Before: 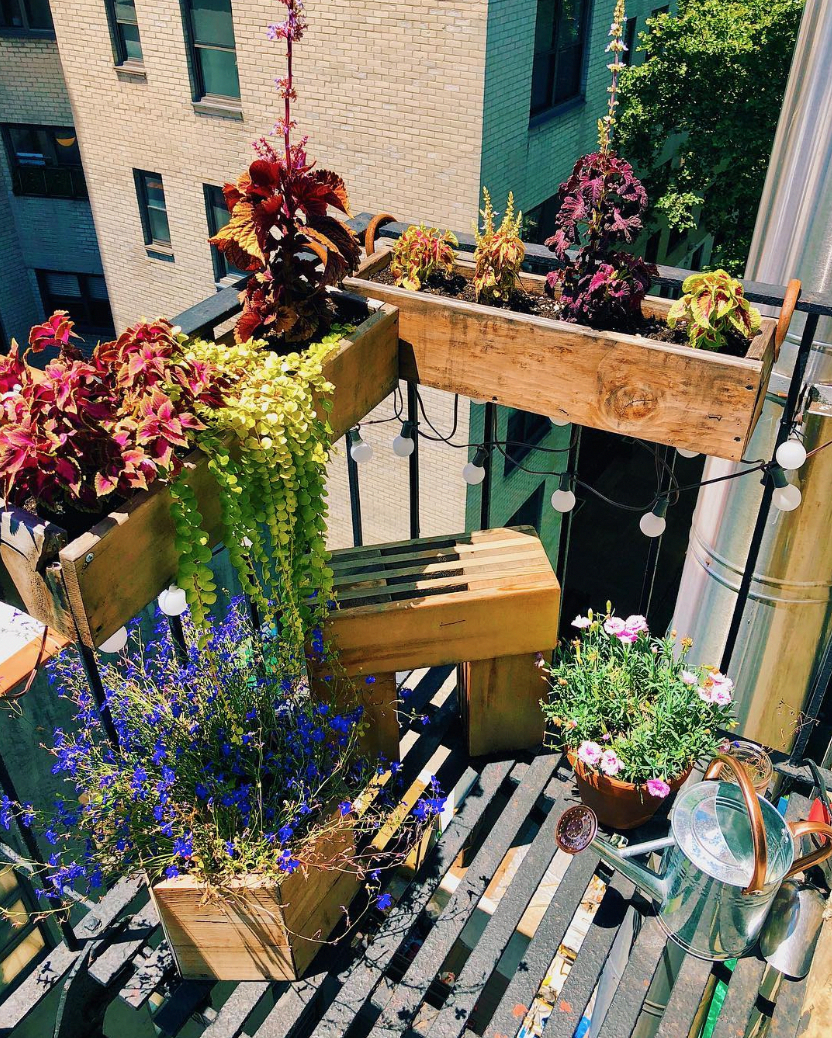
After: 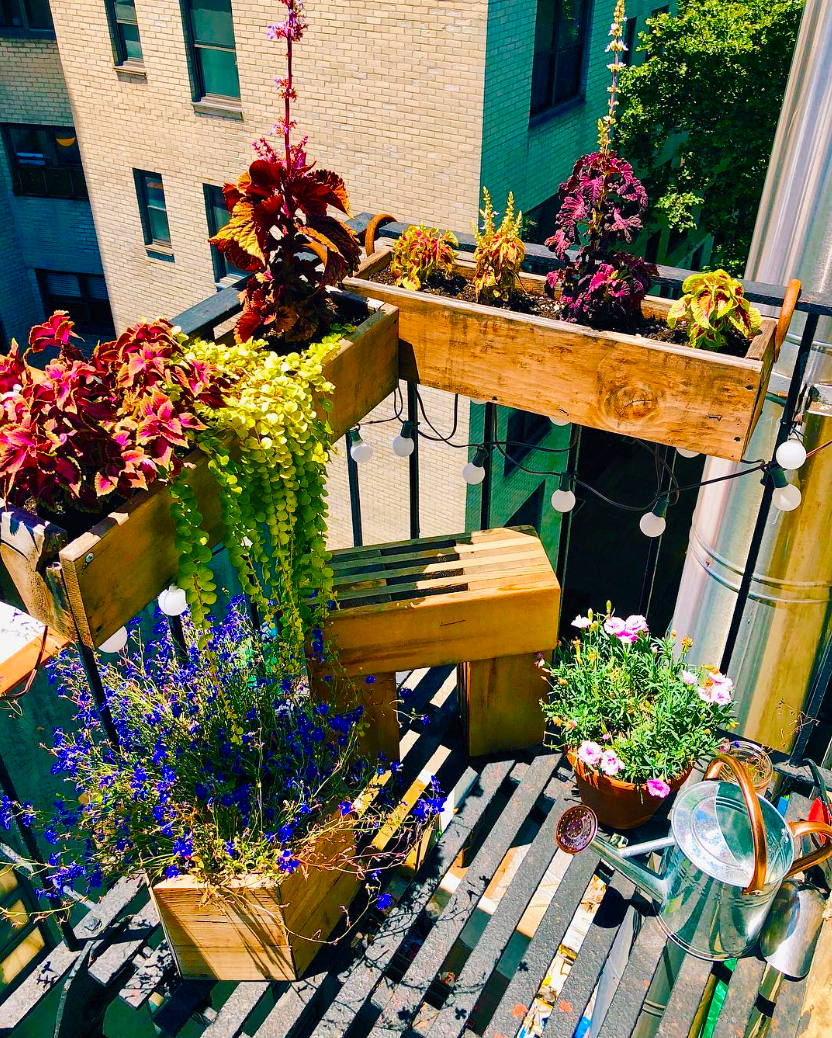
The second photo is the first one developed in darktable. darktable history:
contrast brightness saturation: contrast 0.08, saturation 0.02
color balance rgb: perceptual saturation grading › global saturation 45%, perceptual saturation grading › highlights -25%, perceptual saturation grading › shadows 50%, perceptual brilliance grading › global brilliance 3%, global vibrance 3%
